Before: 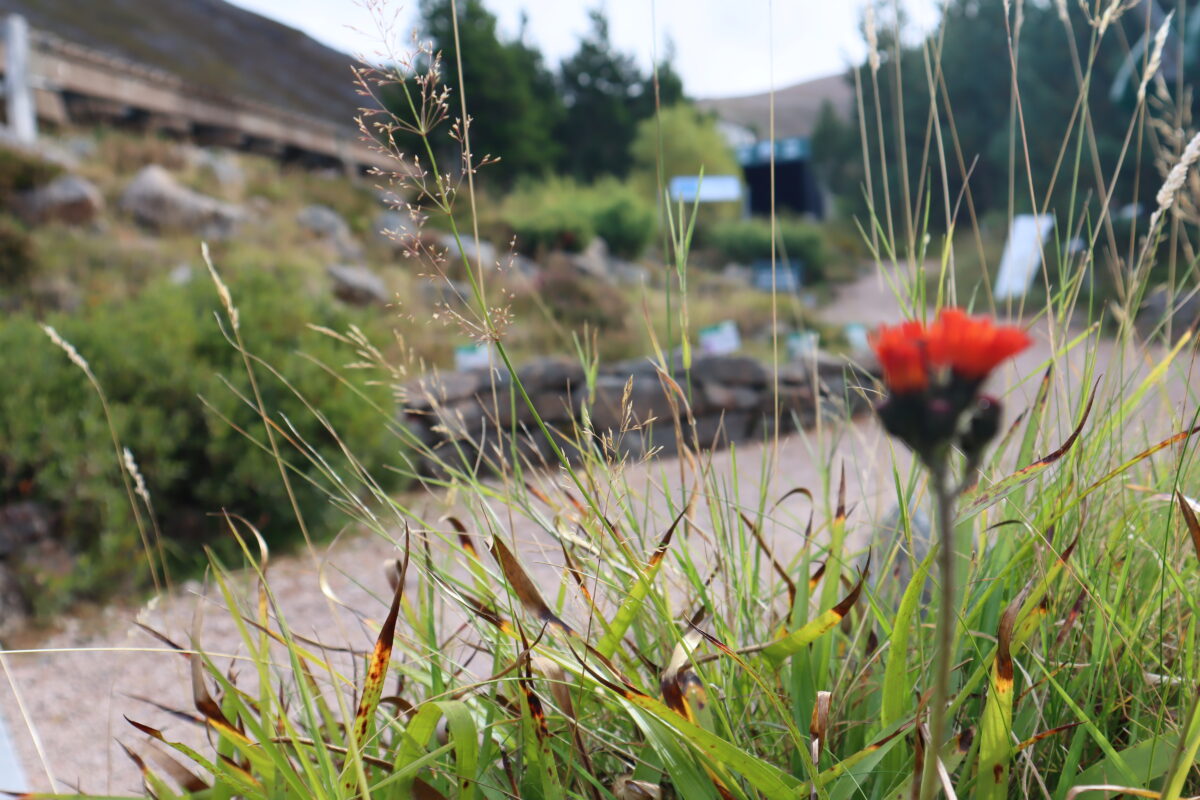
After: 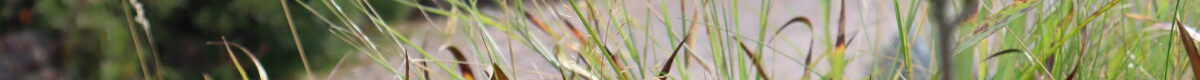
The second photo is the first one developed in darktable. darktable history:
crop and rotate: top 59.084%, bottom 30.916%
bloom: size 9%, threshold 100%, strength 7%
